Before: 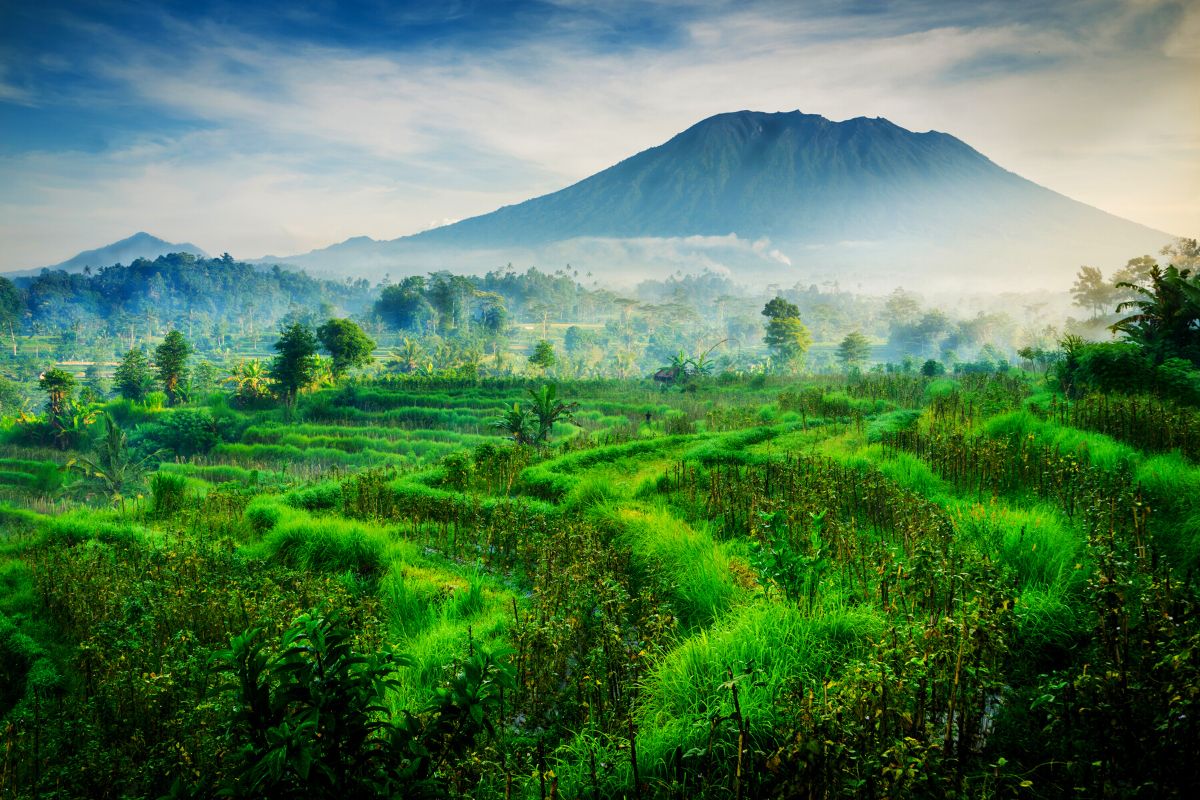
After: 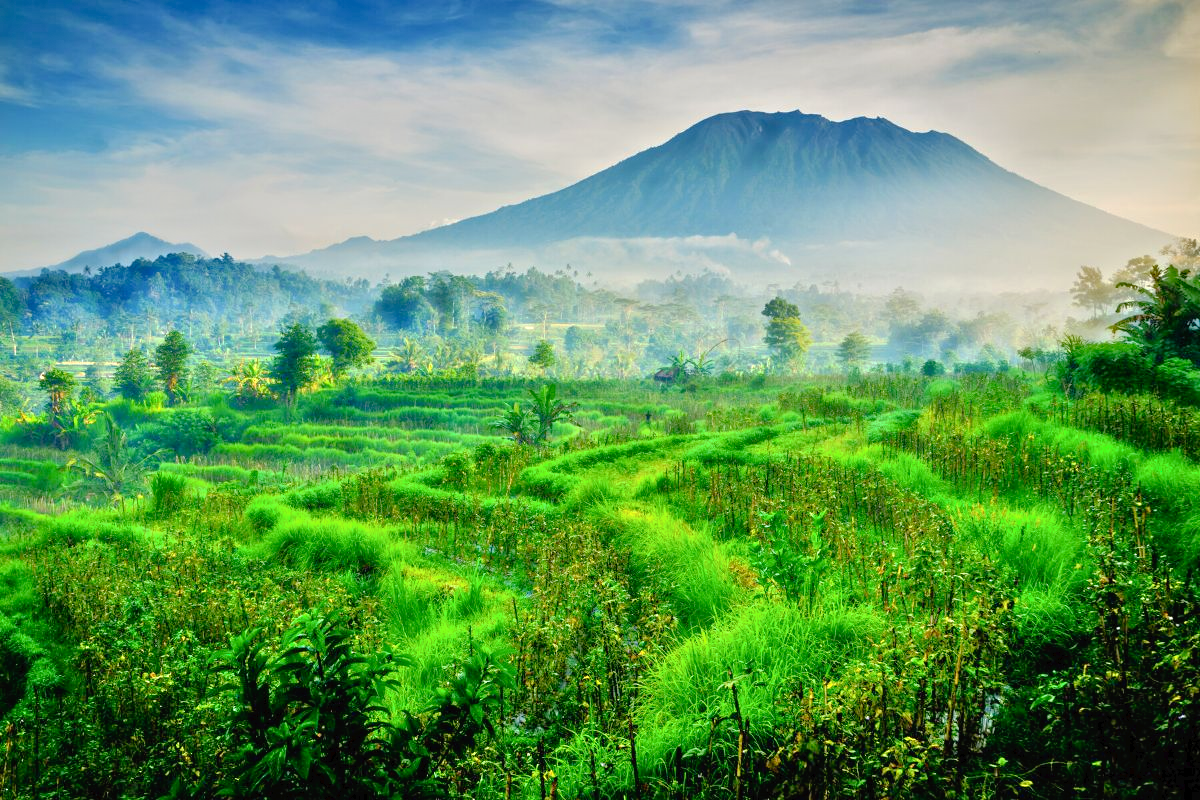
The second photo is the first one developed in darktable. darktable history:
tone equalizer: -8 EV 2 EV, -7 EV 2 EV, -6 EV 2 EV, -5 EV 2 EV, -4 EV 2 EV, -3 EV 1.5 EV, -2 EV 1 EV, -1 EV 0.5 EV
tone curve: curves: ch0 [(0, 0) (0.003, 0.018) (0.011, 0.019) (0.025, 0.02) (0.044, 0.024) (0.069, 0.034) (0.1, 0.049) (0.136, 0.082) (0.177, 0.136) (0.224, 0.196) (0.277, 0.263) (0.335, 0.329) (0.399, 0.401) (0.468, 0.473) (0.543, 0.546) (0.623, 0.625) (0.709, 0.698) (0.801, 0.779) (0.898, 0.867) (1, 1)], preserve colors none
